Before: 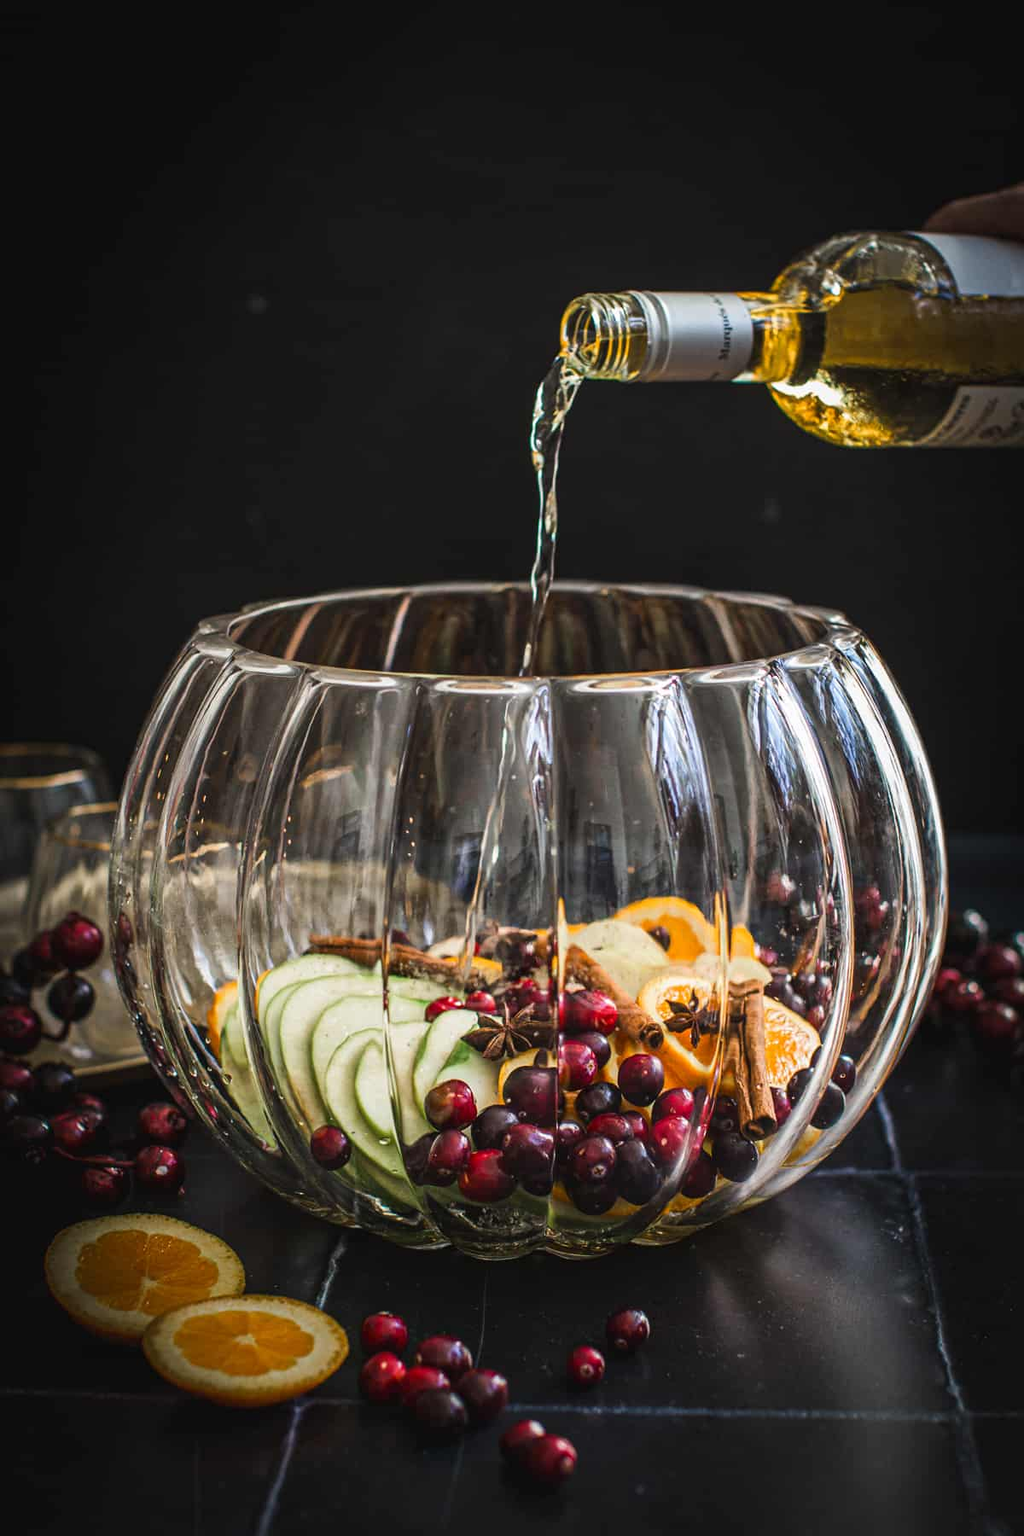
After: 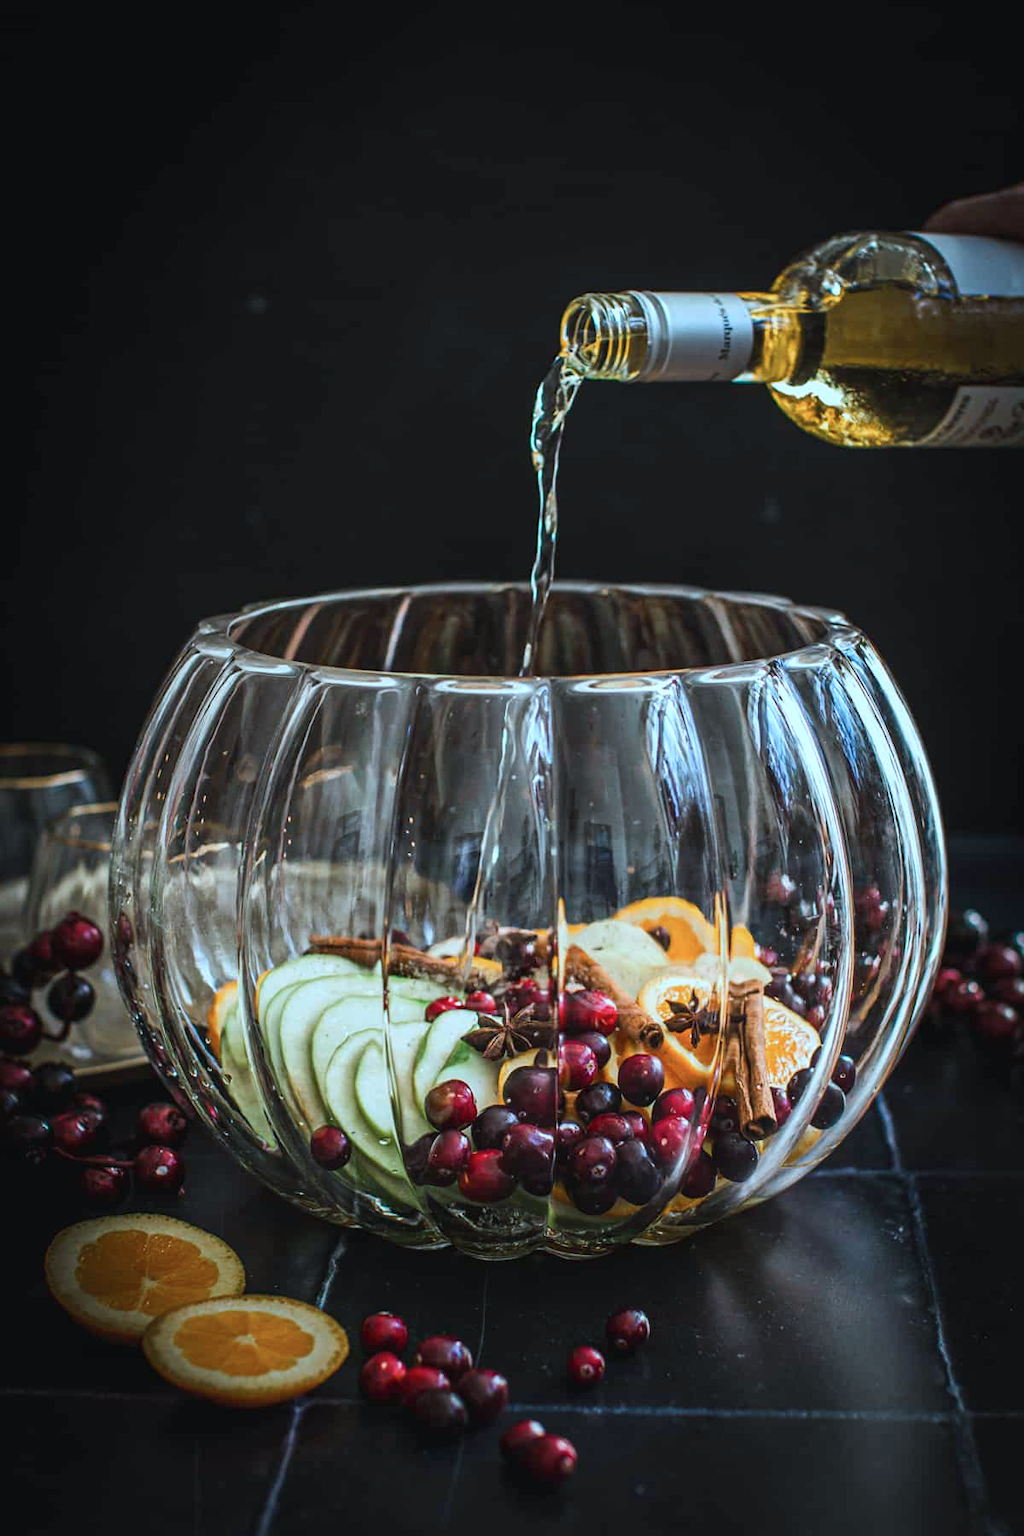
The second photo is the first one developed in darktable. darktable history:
color correction: highlights a* -10.58, highlights b* -19.1
